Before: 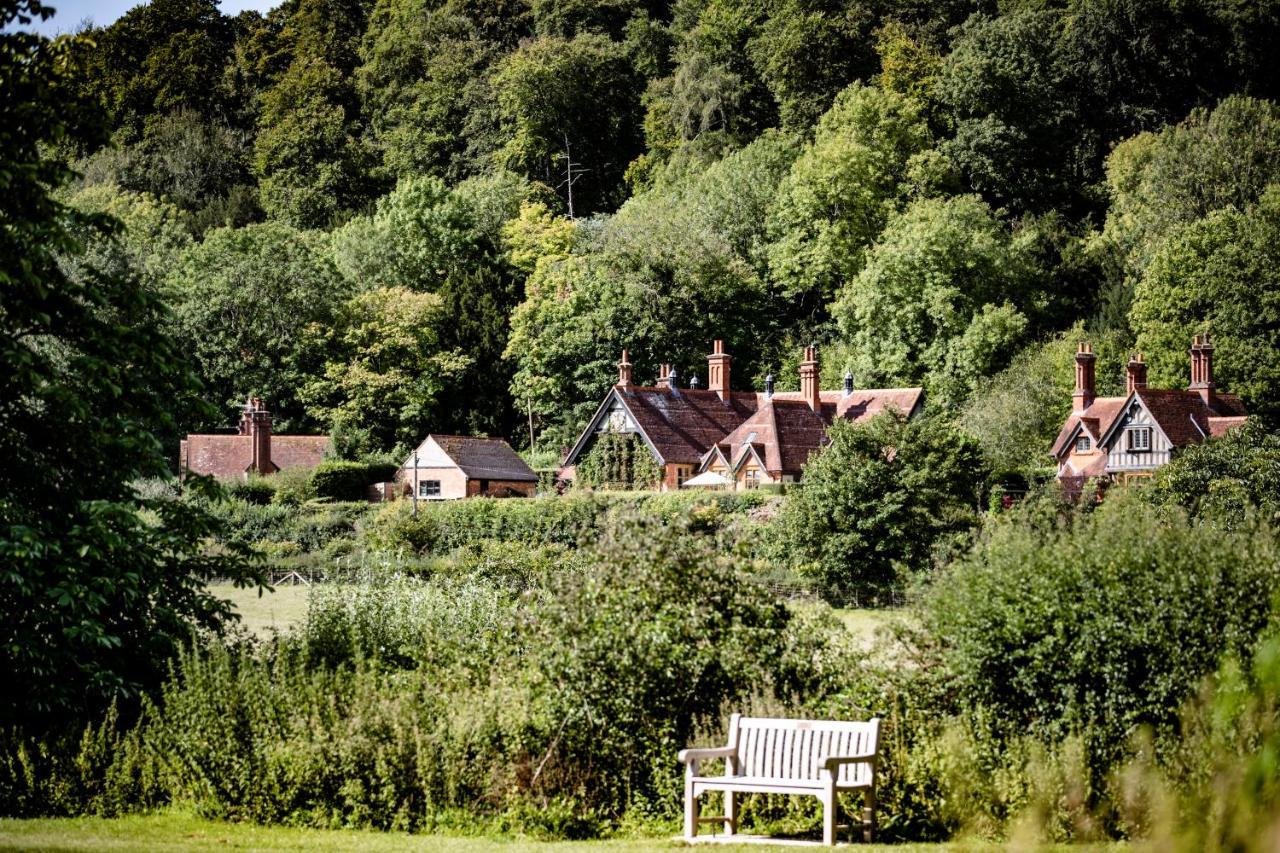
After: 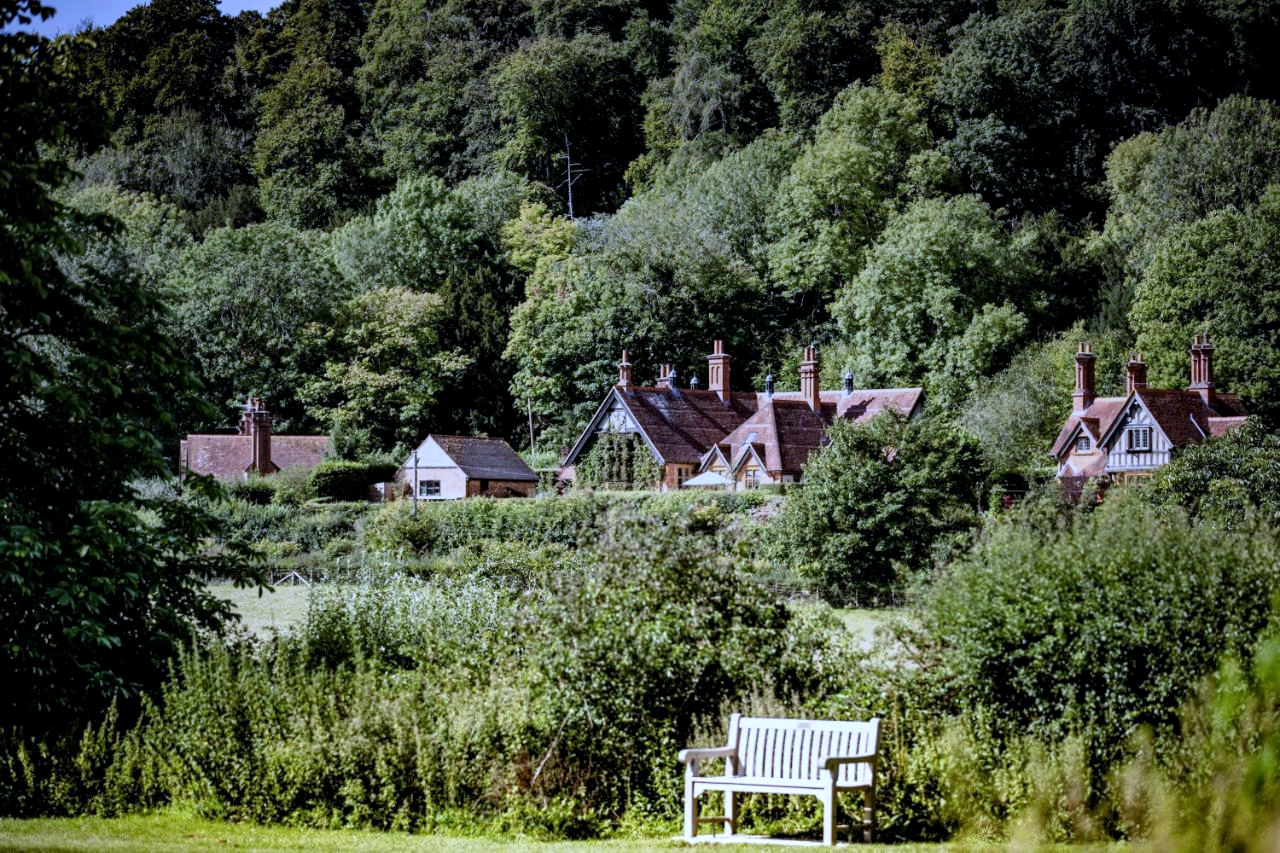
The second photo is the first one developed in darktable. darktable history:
white balance: red 0.926, green 1.003, blue 1.133
tone equalizer: -8 EV 0.06 EV, smoothing diameter 25%, edges refinement/feathering 10, preserve details guided filter
local contrast: highlights 100%, shadows 100%, detail 120%, midtone range 0.2
graduated density: hue 238.83°, saturation 50%
